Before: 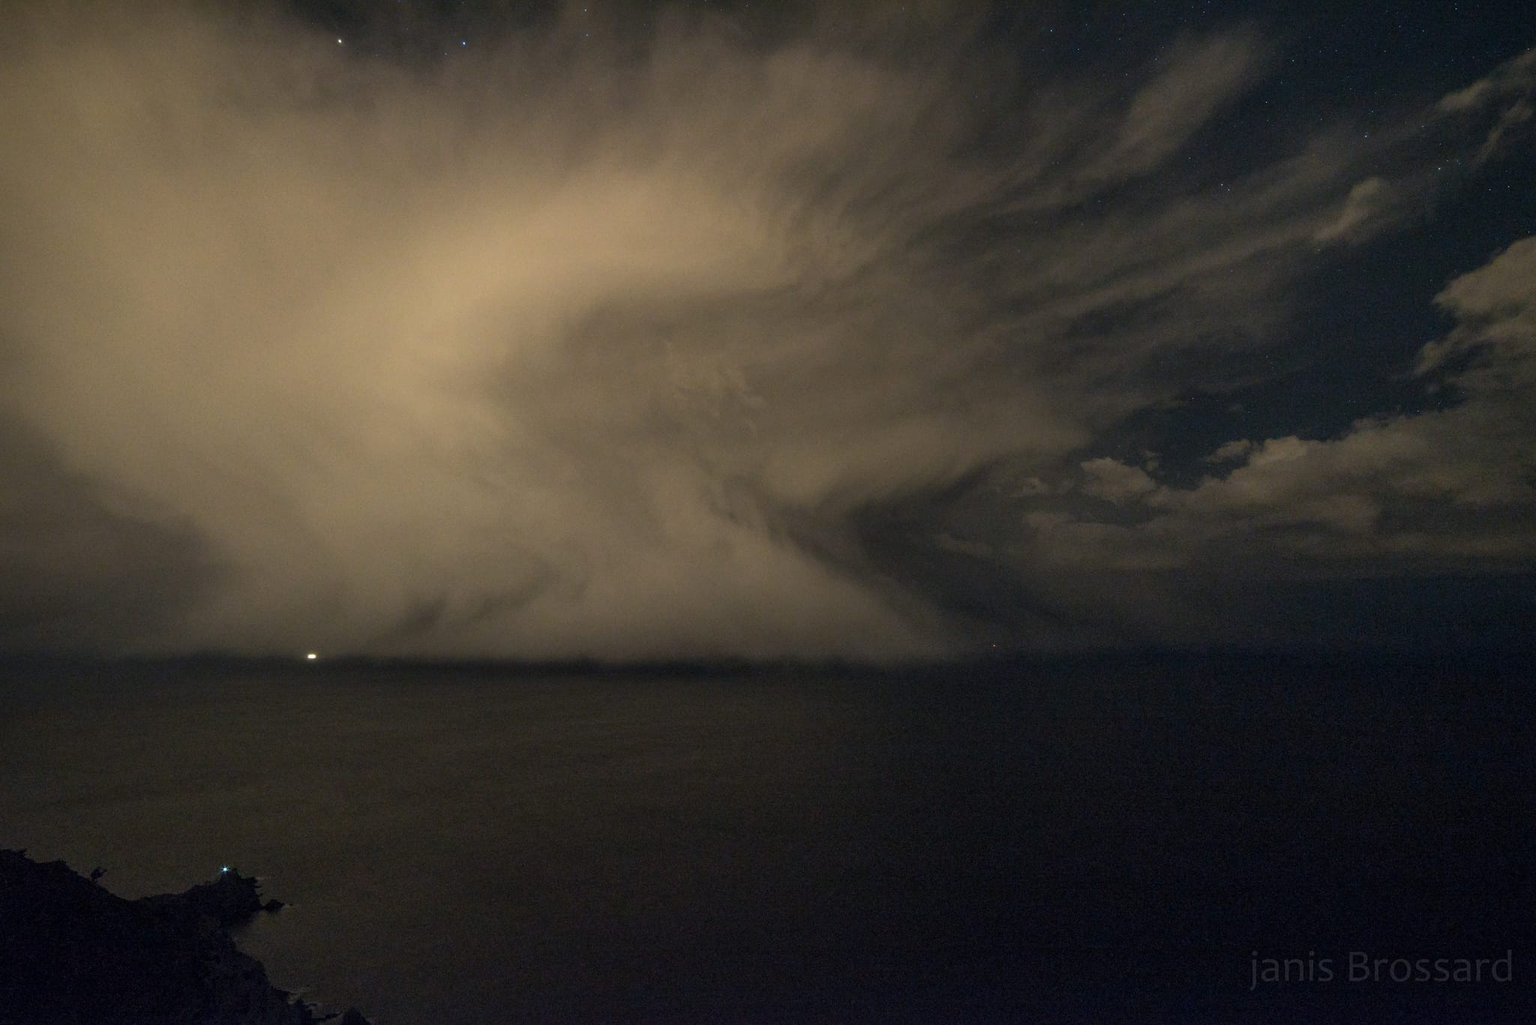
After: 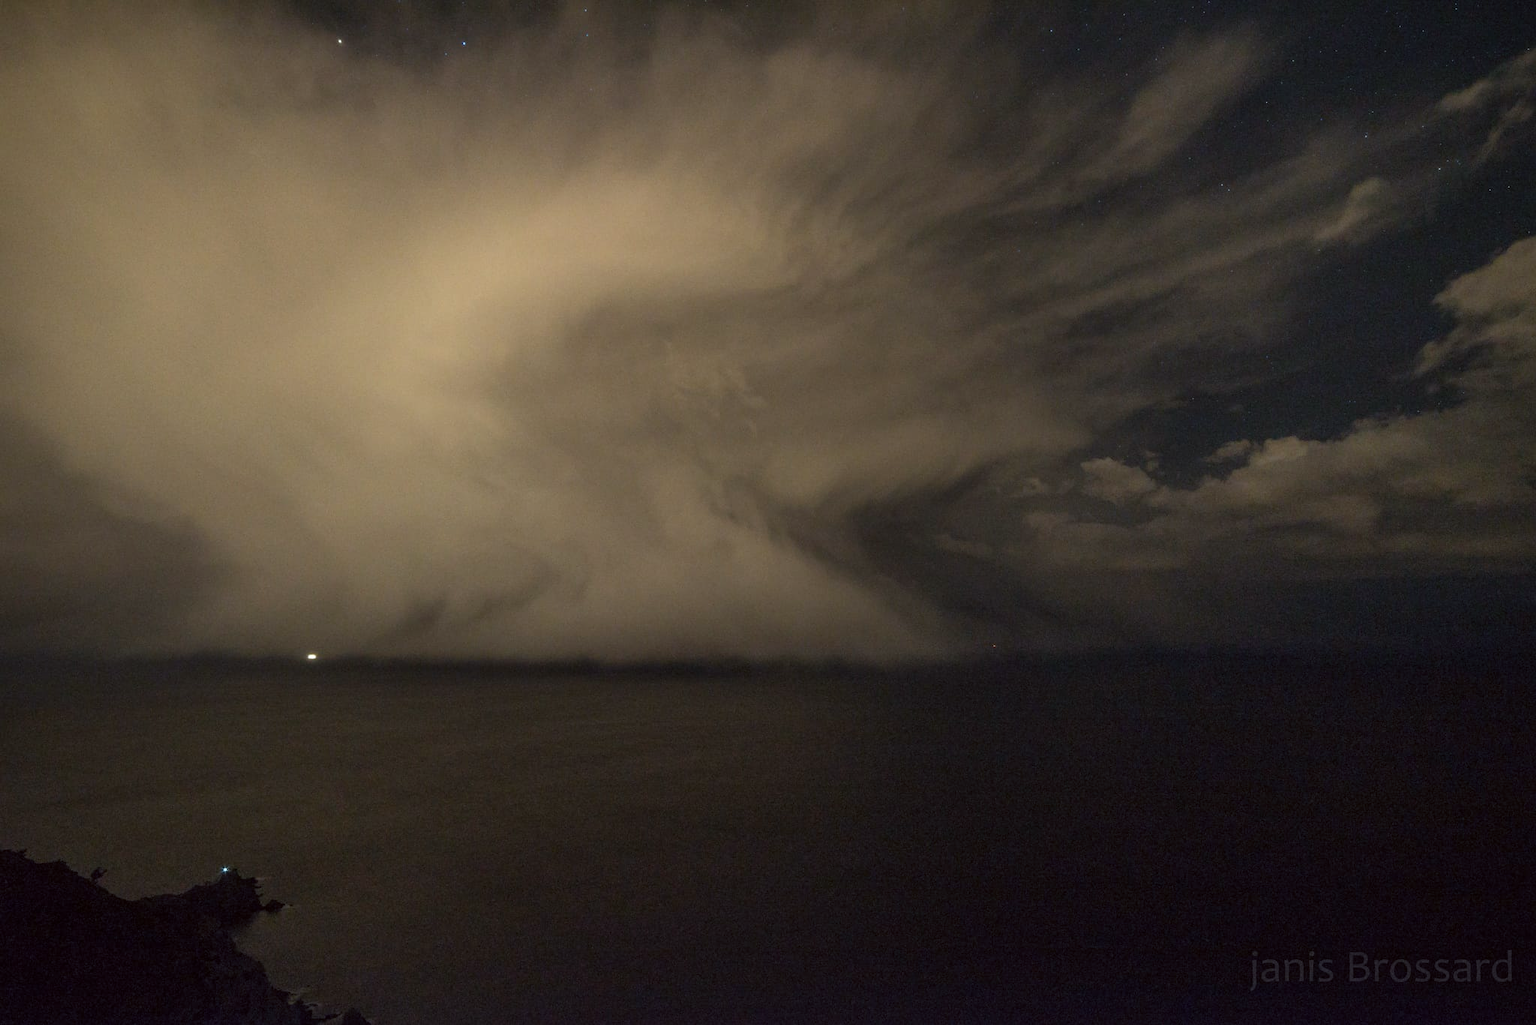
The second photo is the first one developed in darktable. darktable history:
color correction: highlights a* -2.73, highlights b* -2.72, shadows a* 2.47, shadows b* 2.83
exposure: exposure 0.086 EV, compensate exposure bias true, compensate highlight preservation false
